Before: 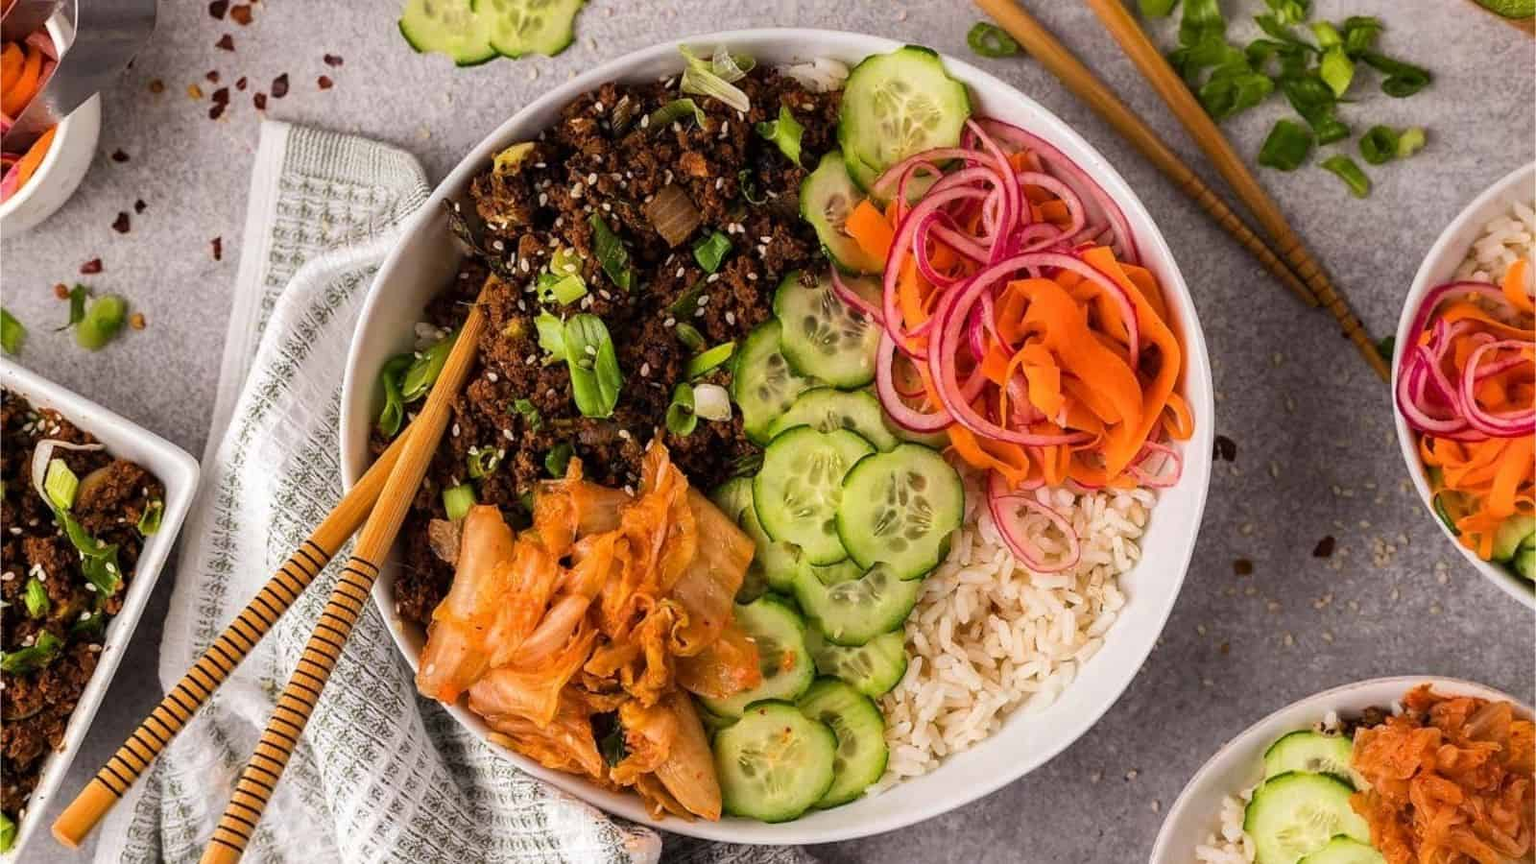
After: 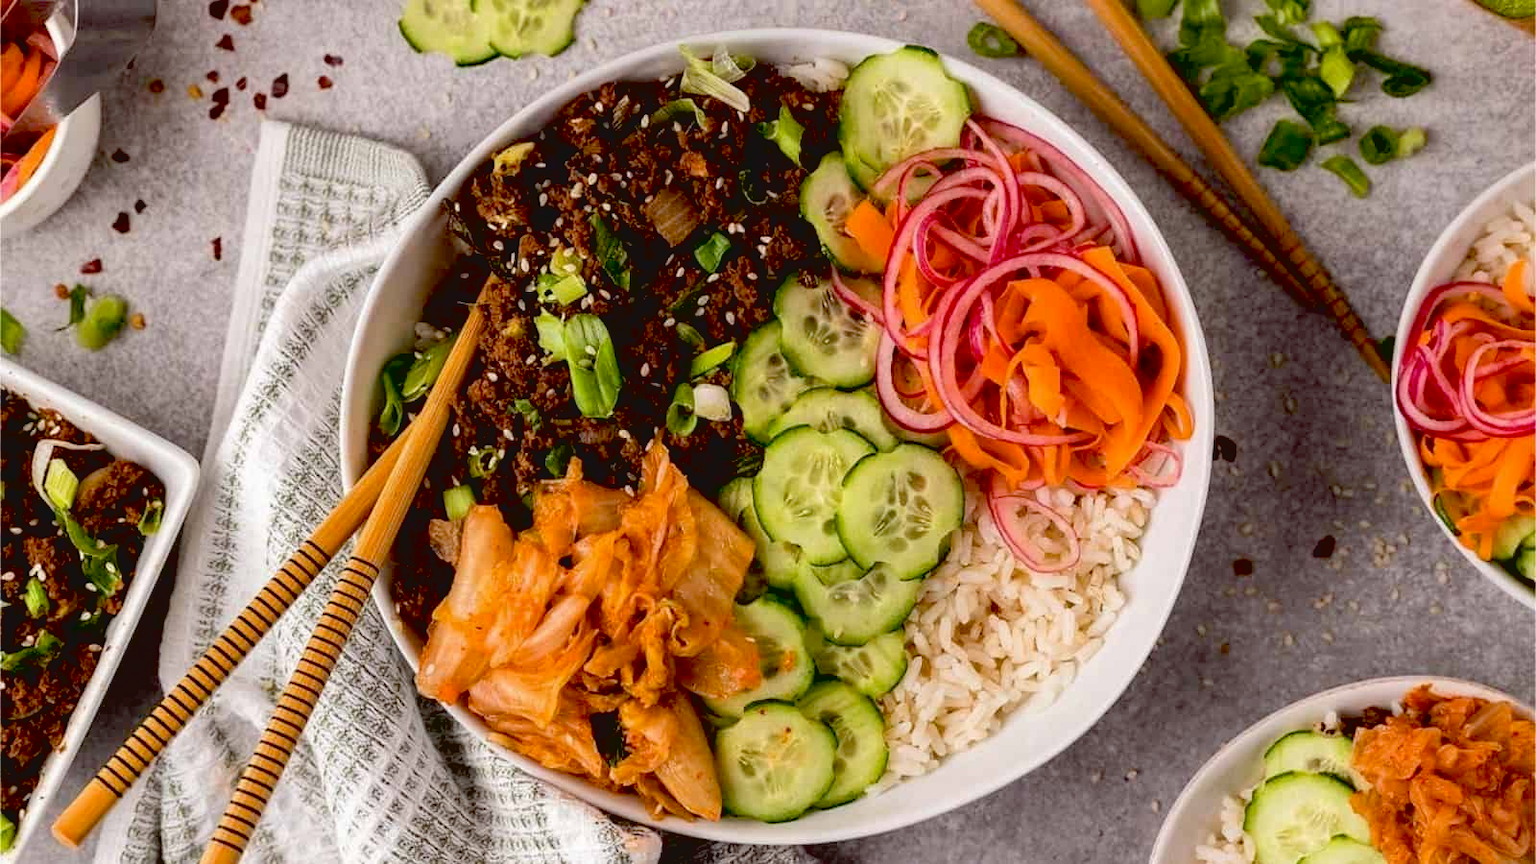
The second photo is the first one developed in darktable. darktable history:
contrast brightness saturation: contrast -0.1, saturation -0.1
exposure: black level correction 0.025, exposure 0.182 EV, compensate highlight preservation false
